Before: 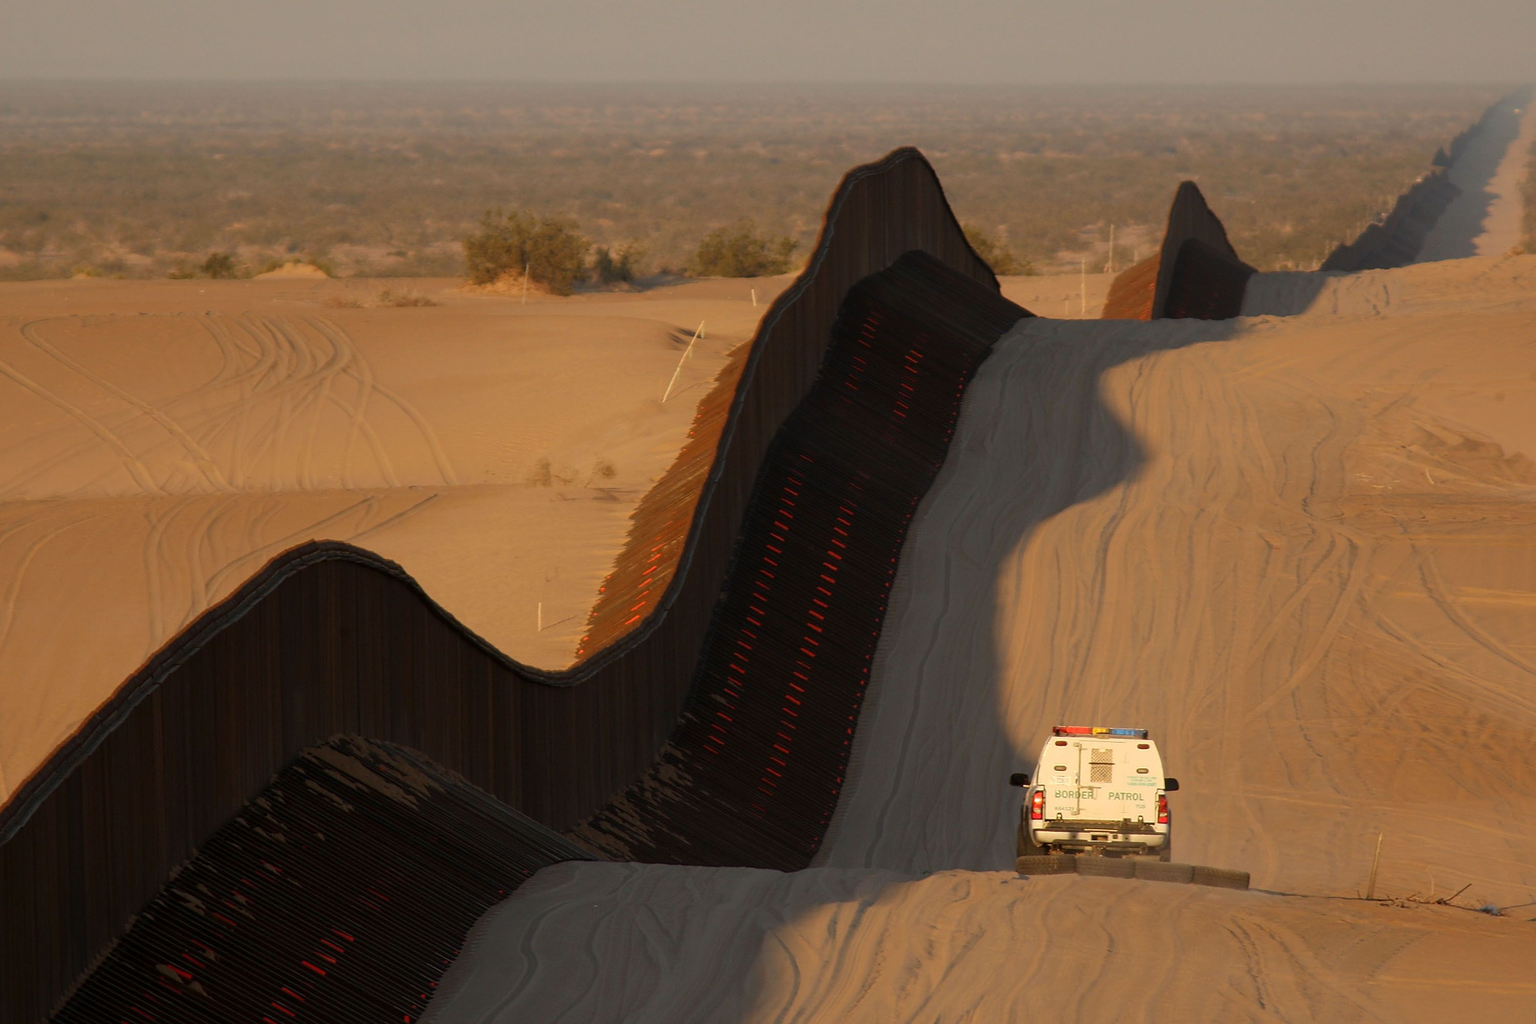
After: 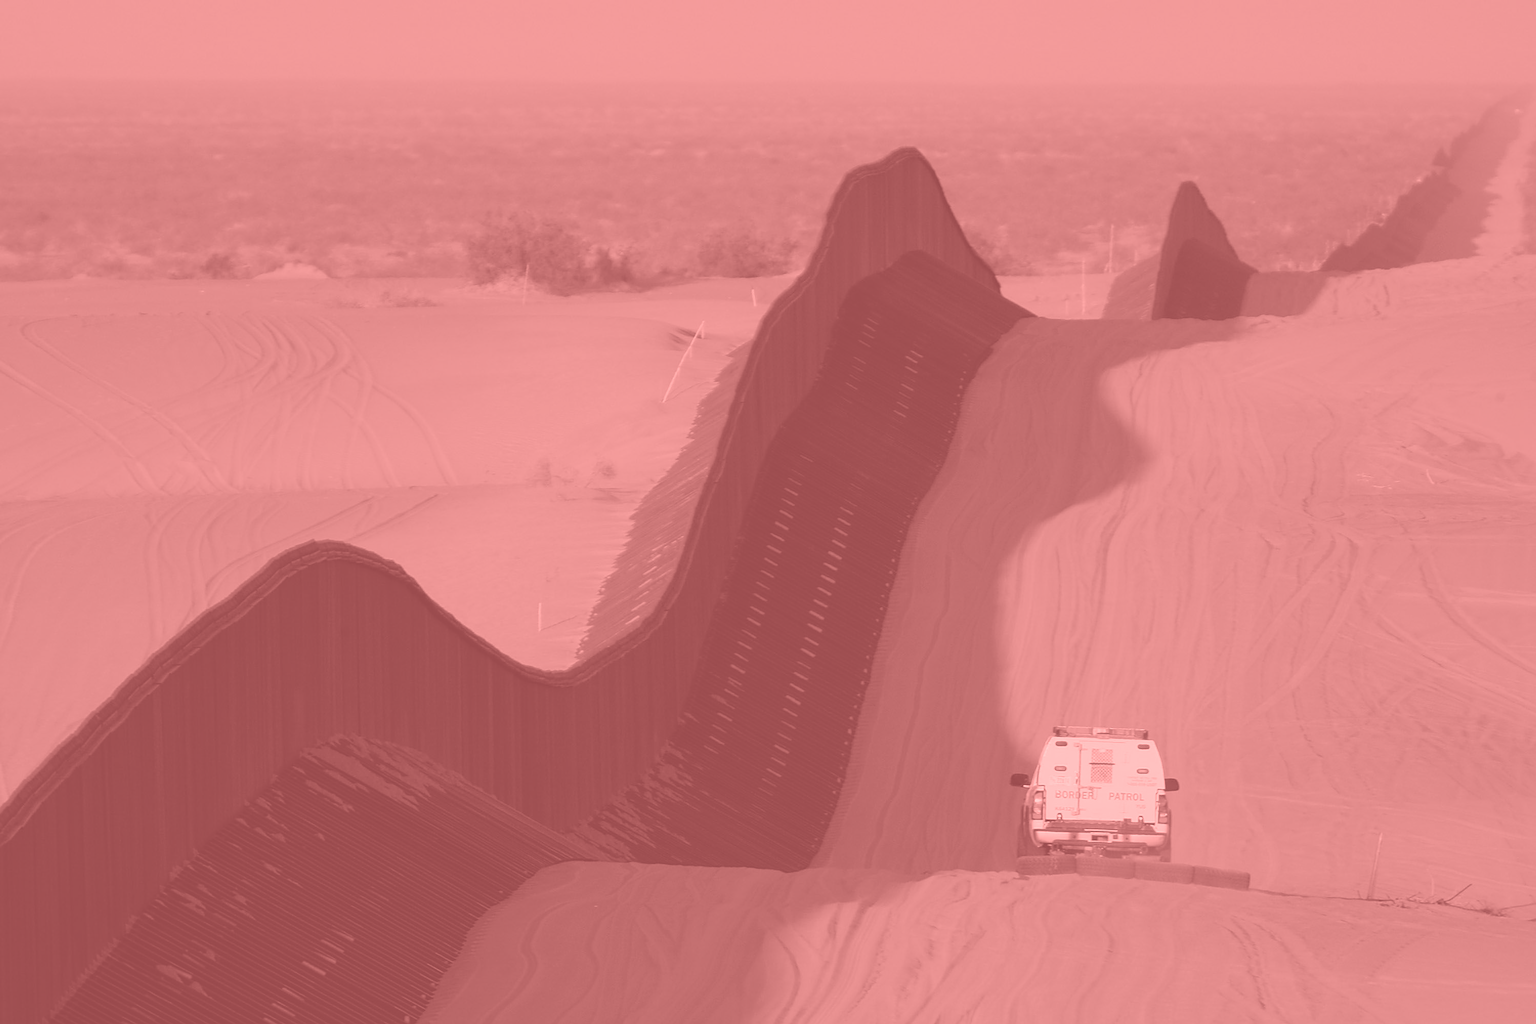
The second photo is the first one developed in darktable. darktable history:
colorize: saturation 51%, source mix 50.67%, lightness 50.67%
sharpen: amount 0.2
